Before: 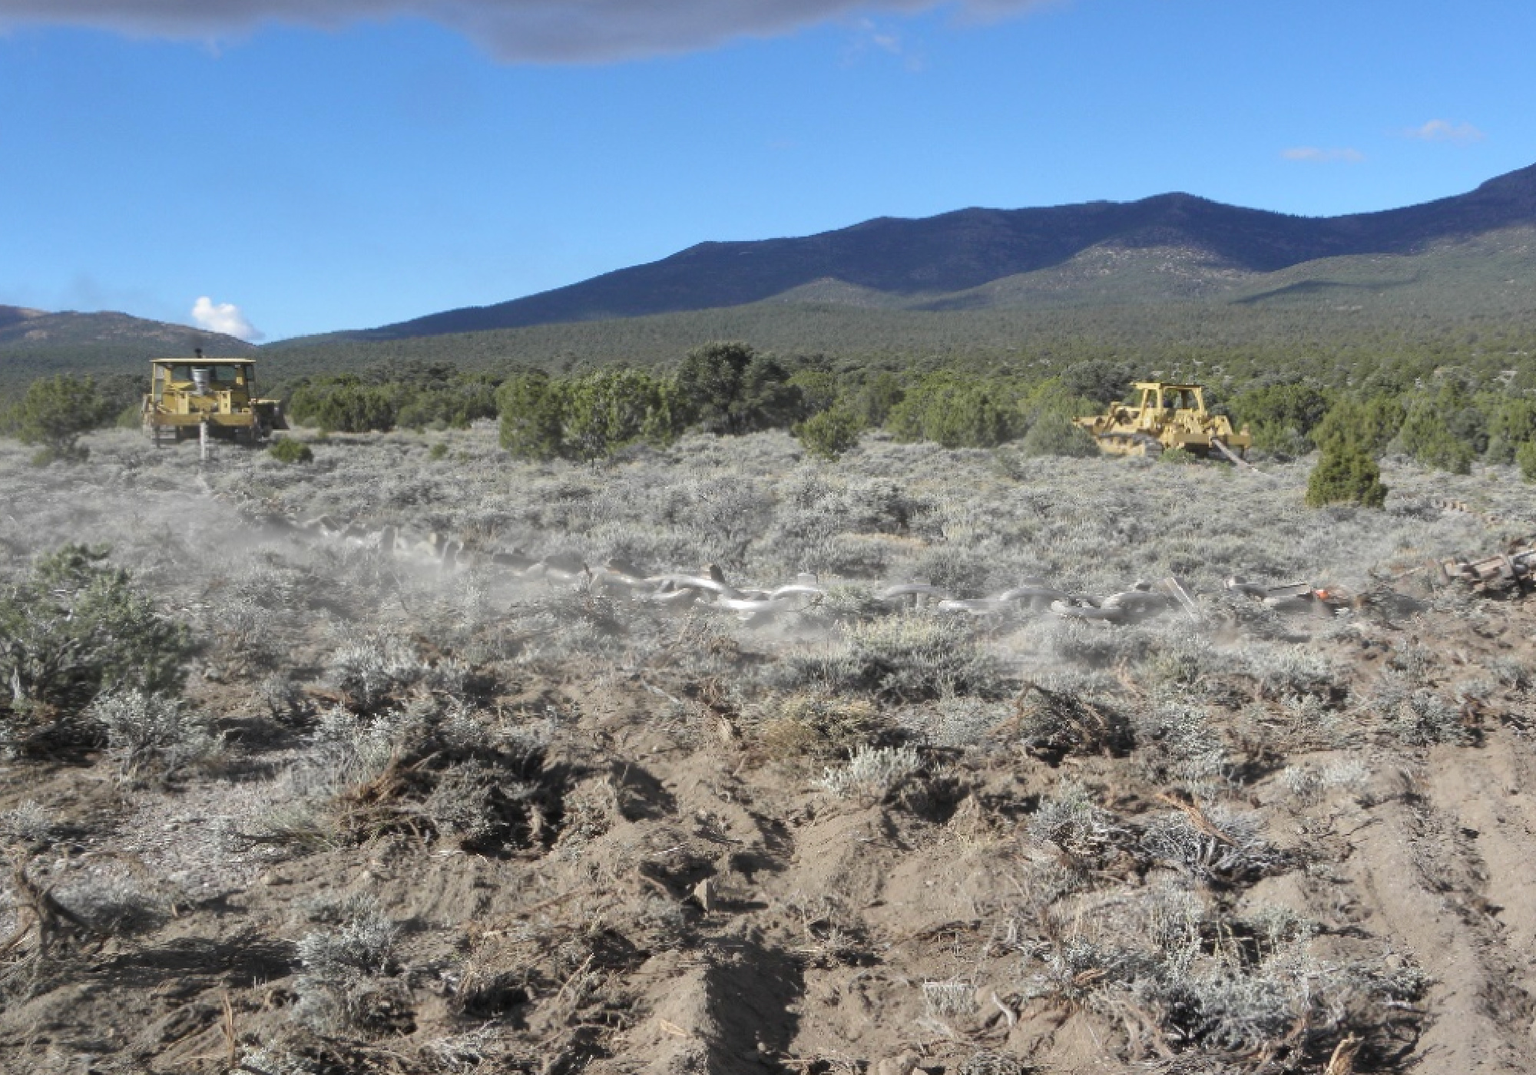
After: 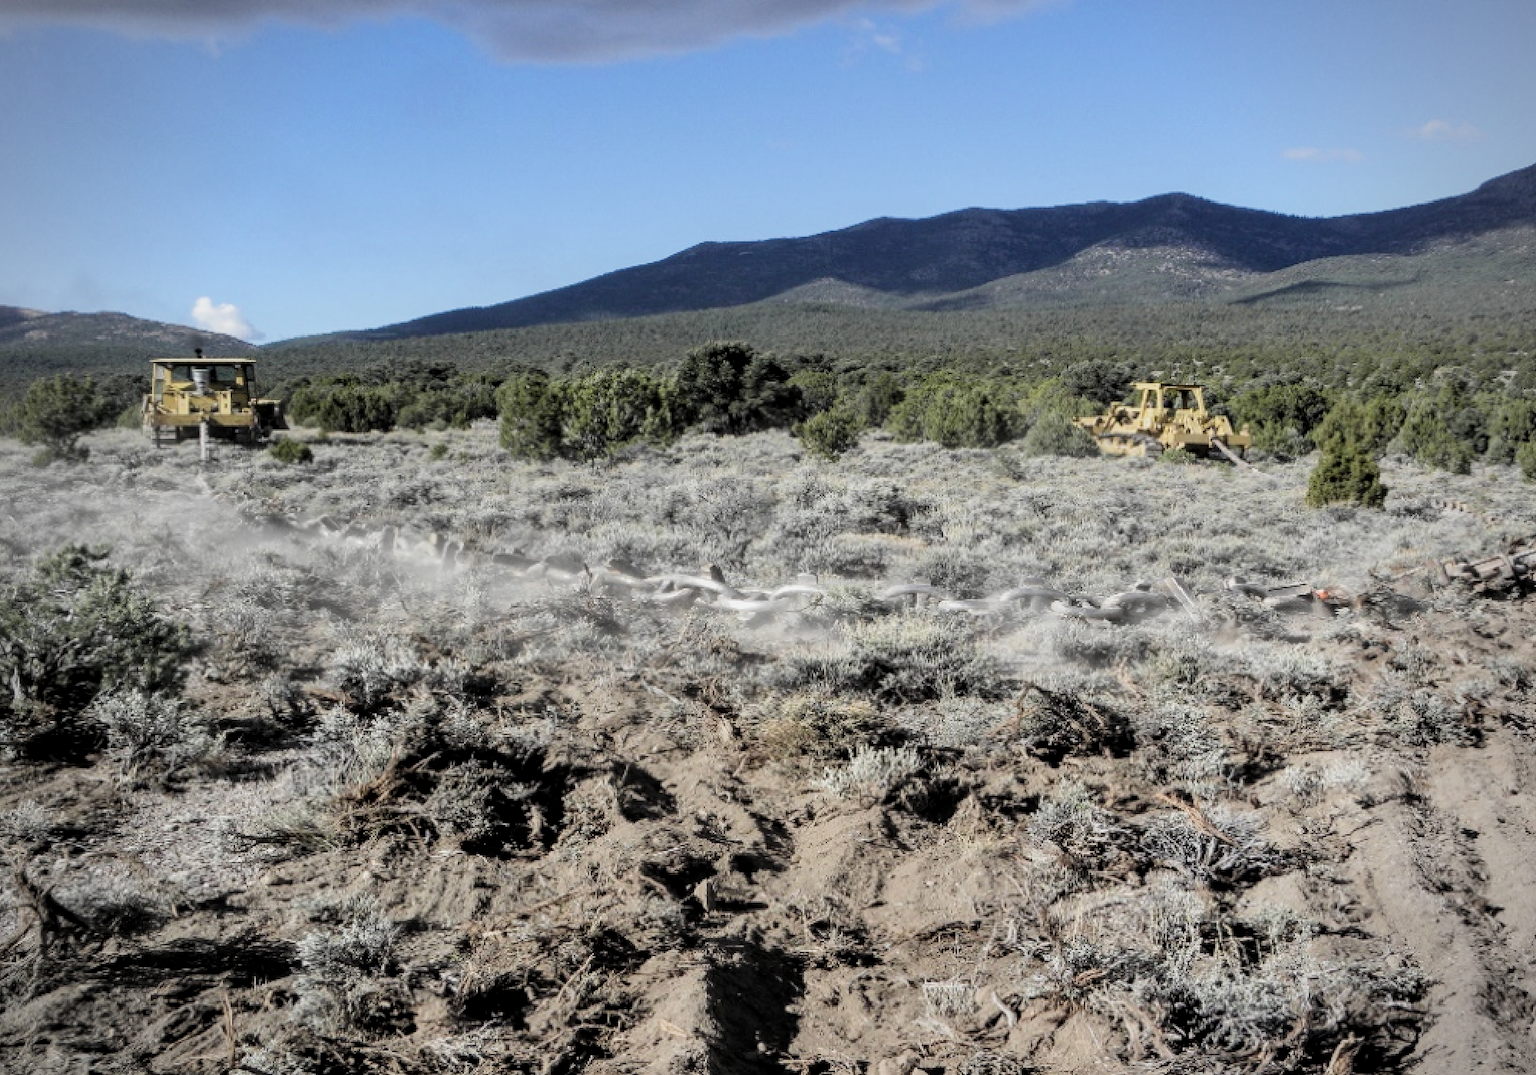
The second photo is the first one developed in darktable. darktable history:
local contrast: on, module defaults
vignetting: fall-off radius 61.15%
filmic rgb: black relative exposure -5.12 EV, white relative exposure 3.97 EV, threshold 2.96 EV, hardness 2.91, contrast 1.408, highlights saturation mix -20.29%, enable highlight reconstruction true
